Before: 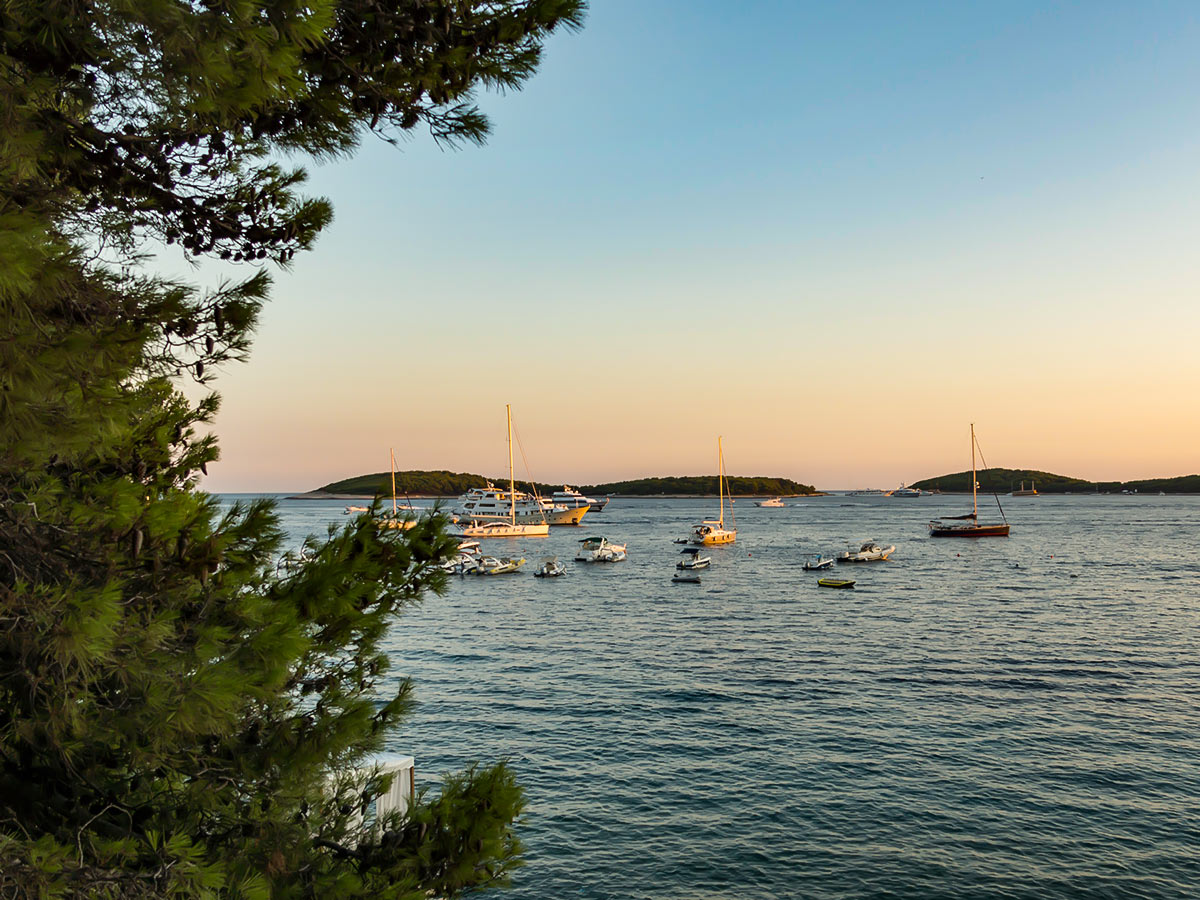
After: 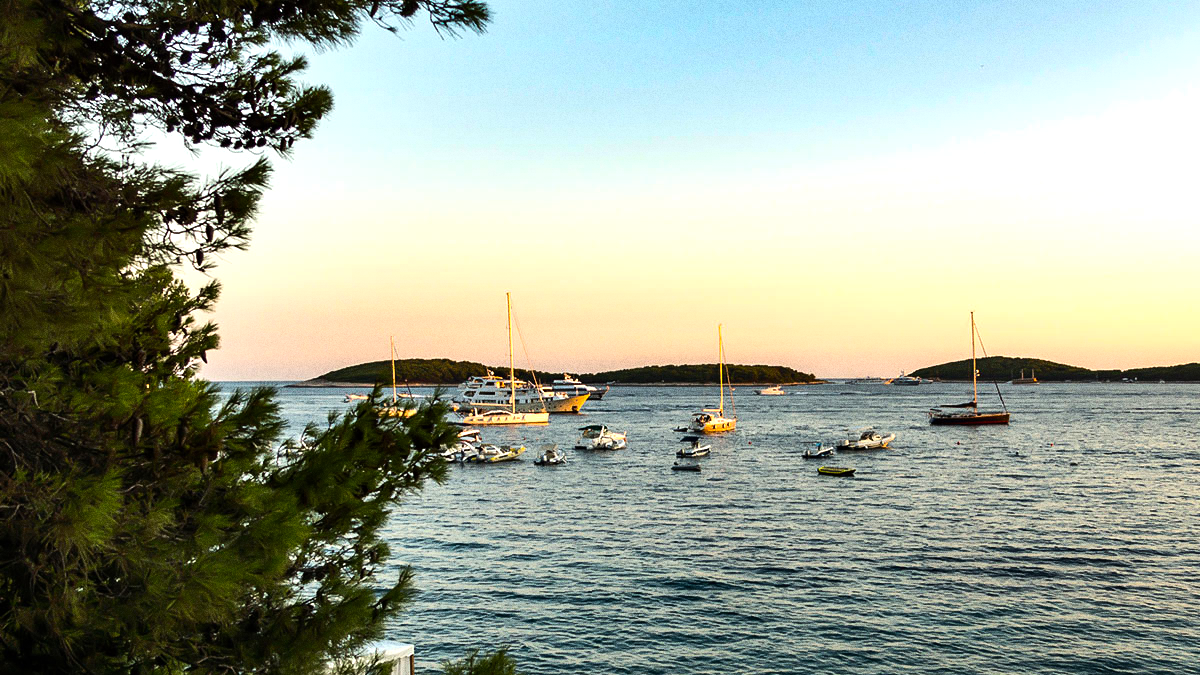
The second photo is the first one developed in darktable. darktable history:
grain: coarseness 0.09 ISO, strength 40%
crop and rotate: top 12.5%, bottom 12.5%
tone equalizer: -8 EV -0.75 EV, -7 EV -0.7 EV, -6 EV -0.6 EV, -5 EV -0.4 EV, -3 EV 0.4 EV, -2 EV 0.6 EV, -1 EV 0.7 EV, +0 EV 0.75 EV, edges refinement/feathering 500, mask exposure compensation -1.57 EV, preserve details no
contrast brightness saturation: saturation 0.13
